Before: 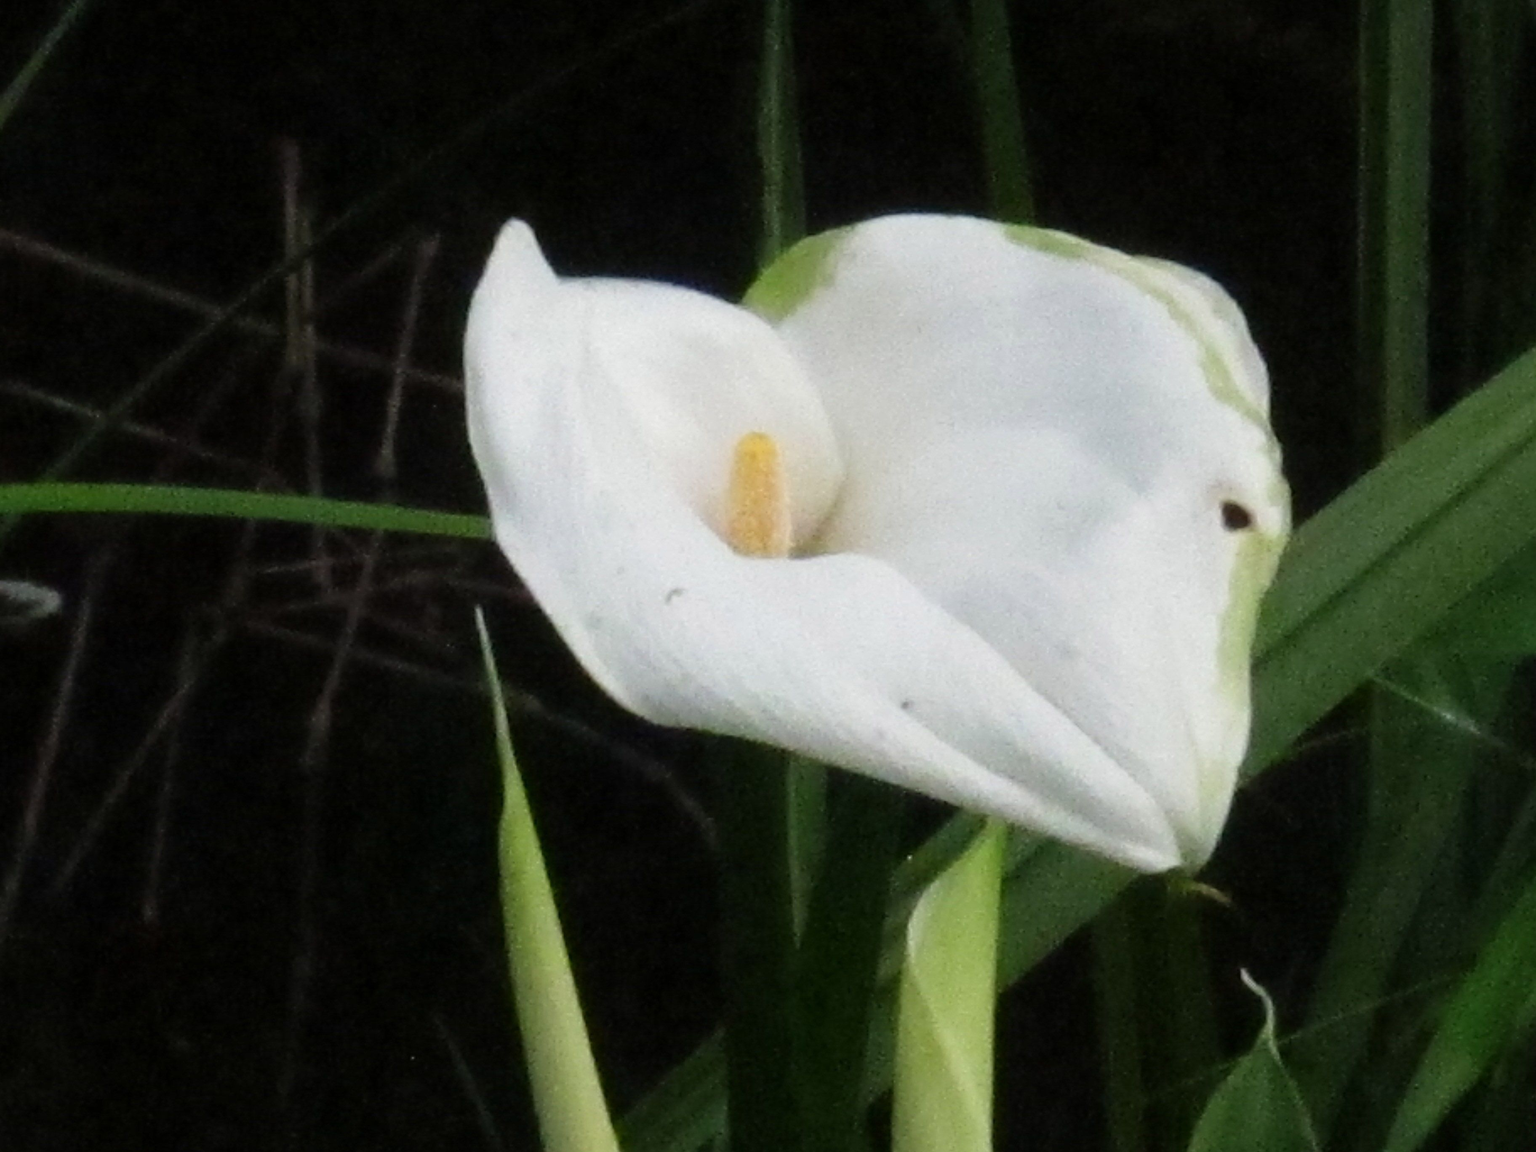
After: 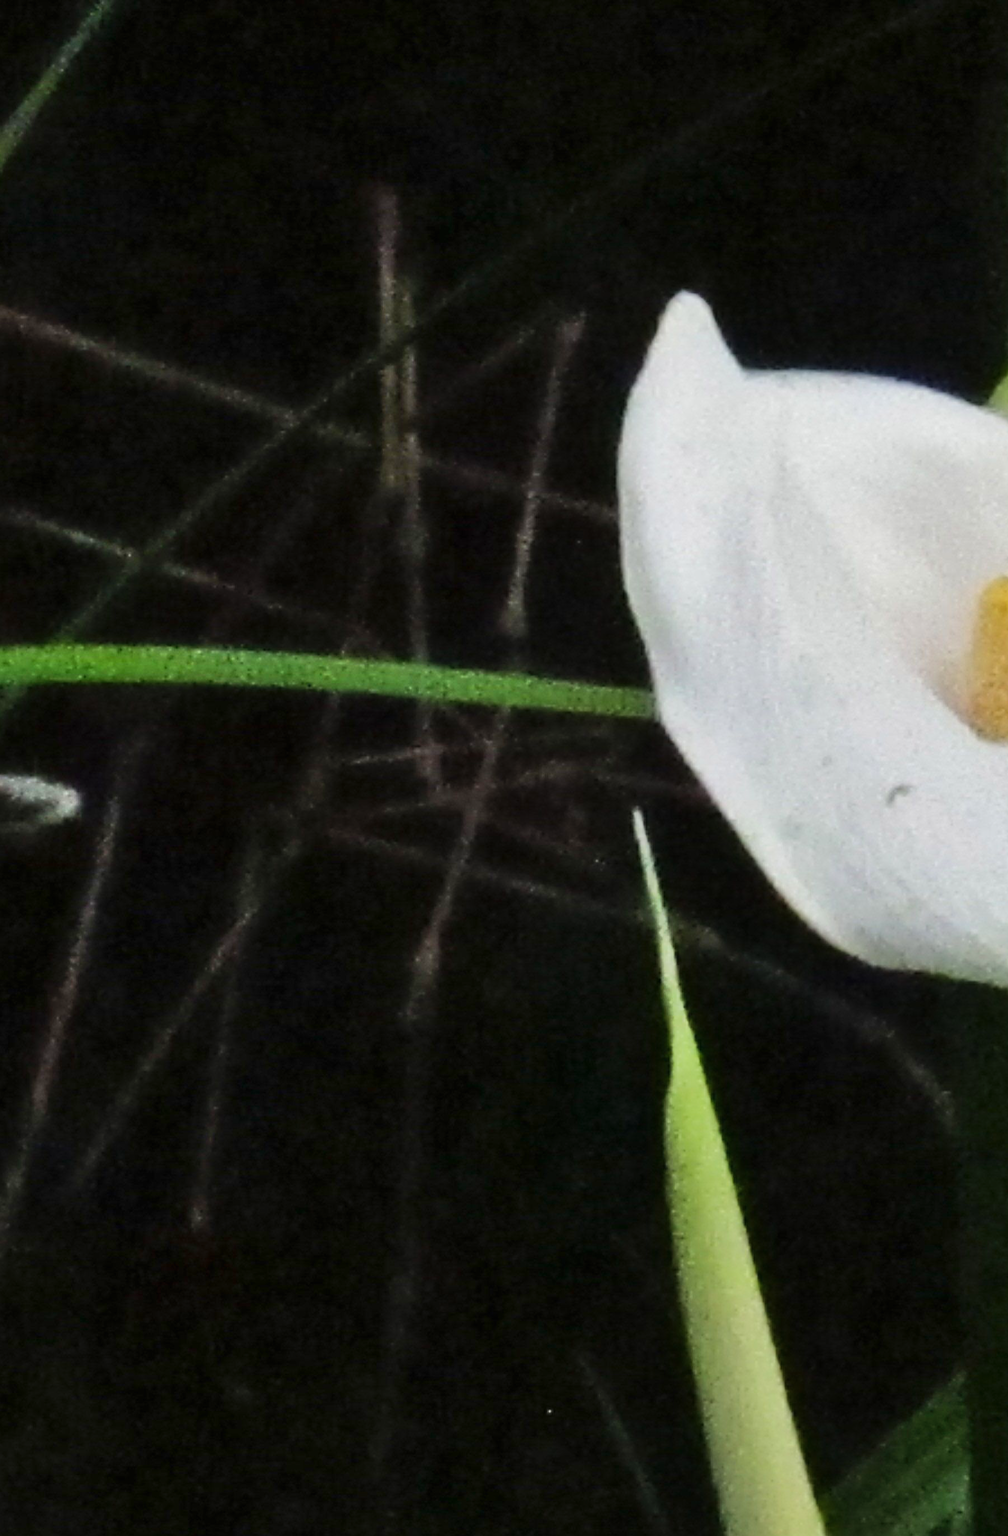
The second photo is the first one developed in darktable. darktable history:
crop and rotate: left 0.063%, top 0%, right 50.682%
shadows and highlights: low approximation 0.01, soften with gaussian
tone curve: curves: ch0 [(0, 0.003) (0.117, 0.101) (0.257, 0.246) (0.408, 0.432) (0.611, 0.653) (0.824, 0.846) (1, 1)]; ch1 [(0, 0) (0.227, 0.197) (0.405, 0.421) (0.501, 0.501) (0.522, 0.53) (0.563, 0.572) (0.589, 0.611) (0.699, 0.709) (0.976, 0.992)]; ch2 [(0, 0) (0.208, 0.176) (0.377, 0.38) (0.5, 0.5) (0.537, 0.534) (0.571, 0.576) (0.681, 0.746) (1, 1)], color space Lab, linked channels, preserve colors none
